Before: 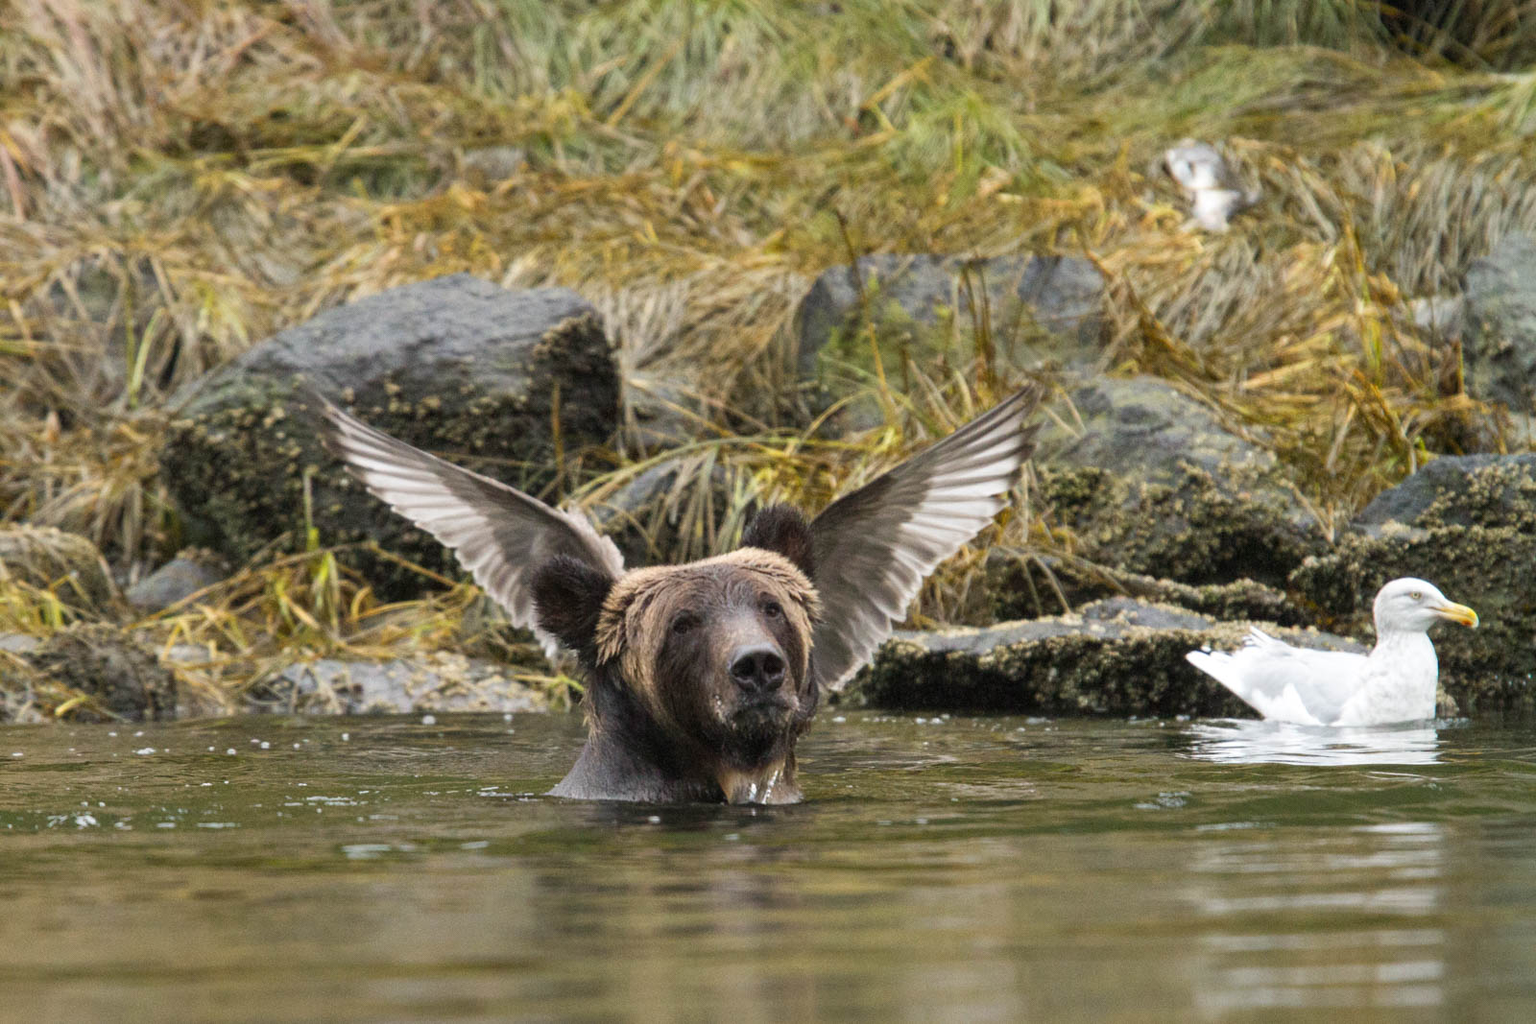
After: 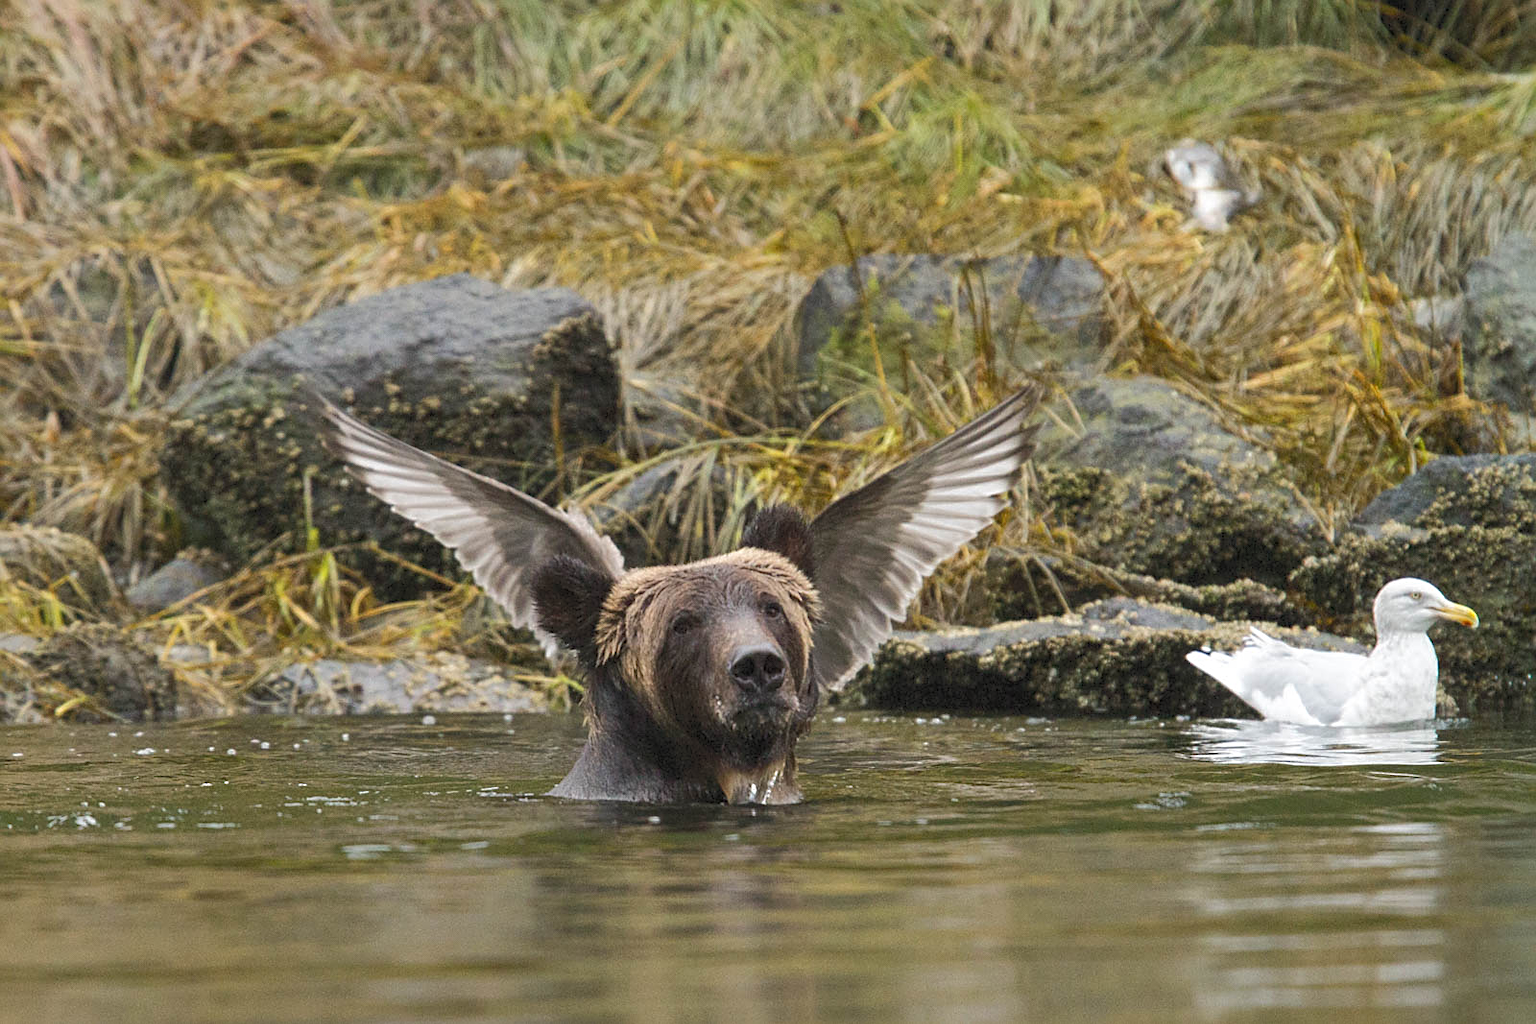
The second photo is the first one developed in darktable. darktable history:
sharpen: on, module defaults
tone curve: curves: ch0 [(0, 0) (0.003, 0.023) (0.011, 0.033) (0.025, 0.057) (0.044, 0.099) (0.069, 0.132) (0.1, 0.155) (0.136, 0.179) (0.177, 0.213) (0.224, 0.255) (0.277, 0.299) (0.335, 0.347) (0.399, 0.407) (0.468, 0.473) (0.543, 0.546) (0.623, 0.619) (0.709, 0.698) (0.801, 0.775) (0.898, 0.871) (1, 1)], color space Lab, independent channels, preserve colors none
